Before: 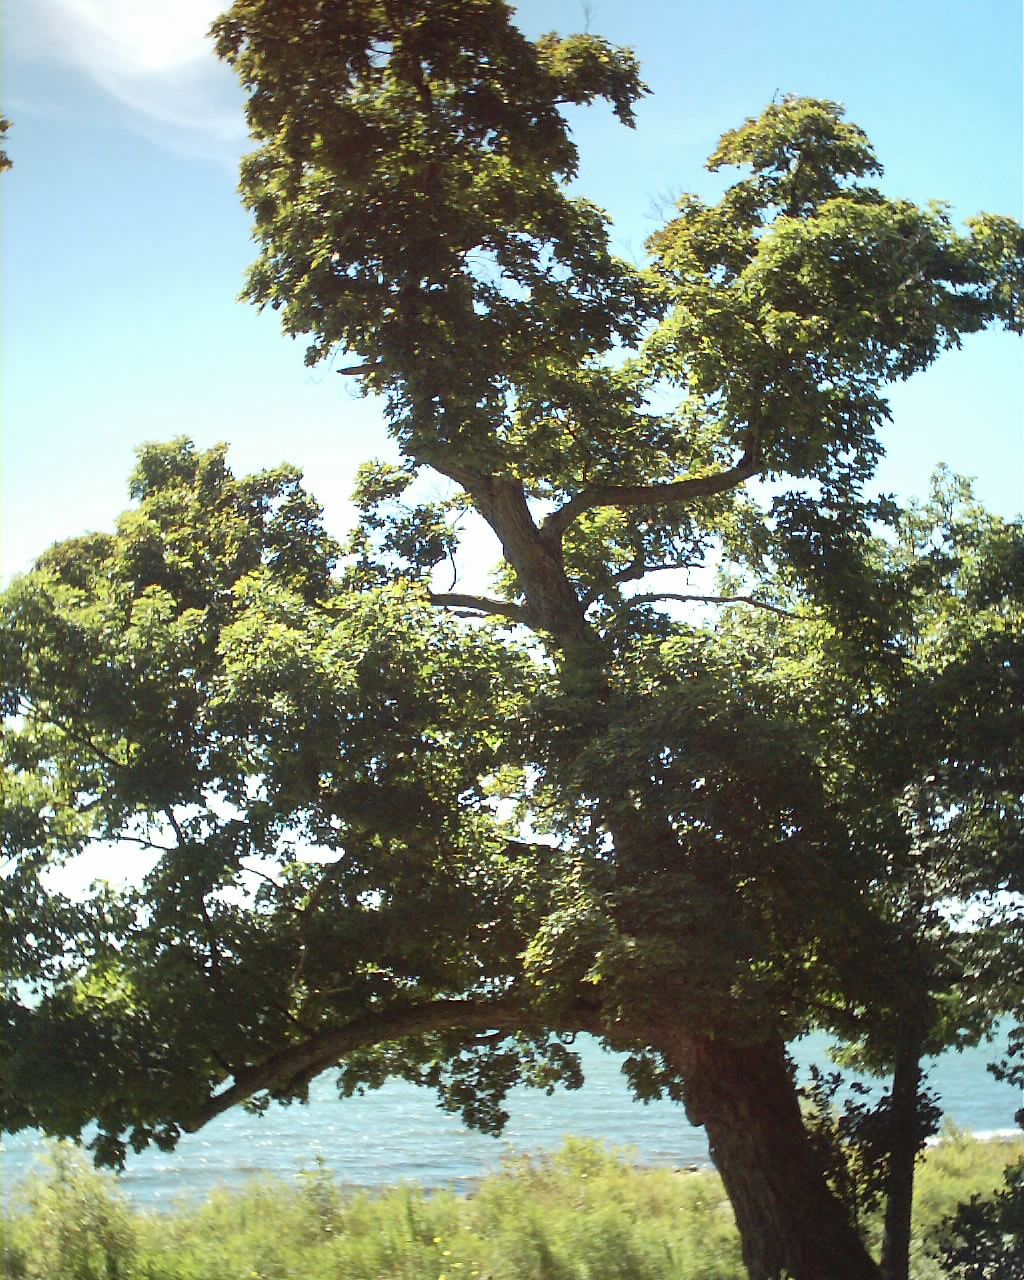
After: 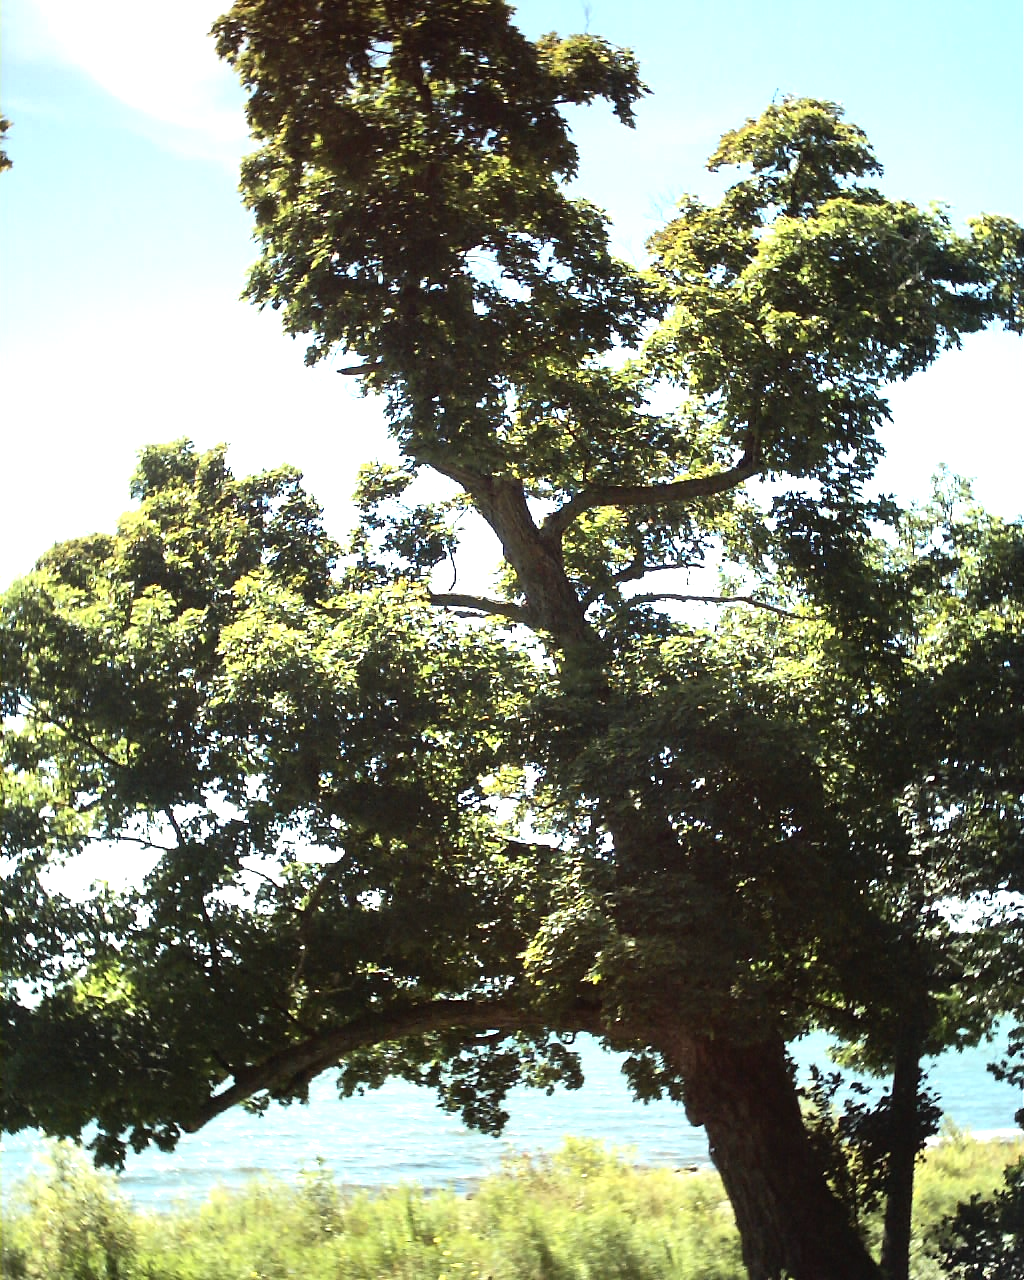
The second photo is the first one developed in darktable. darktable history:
tone equalizer: -8 EV -0.727 EV, -7 EV -0.708 EV, -6 EV -0.576 EV, -5 EV -0.381 EV, -3 EV 0.389 EV, -2 EV 0.6 EV, -1 EV 0.675 EV, +0 EV 0.739 EV, edges refinement/feathering 500, mask exposure compensation -1.57 EV, preserve details no
